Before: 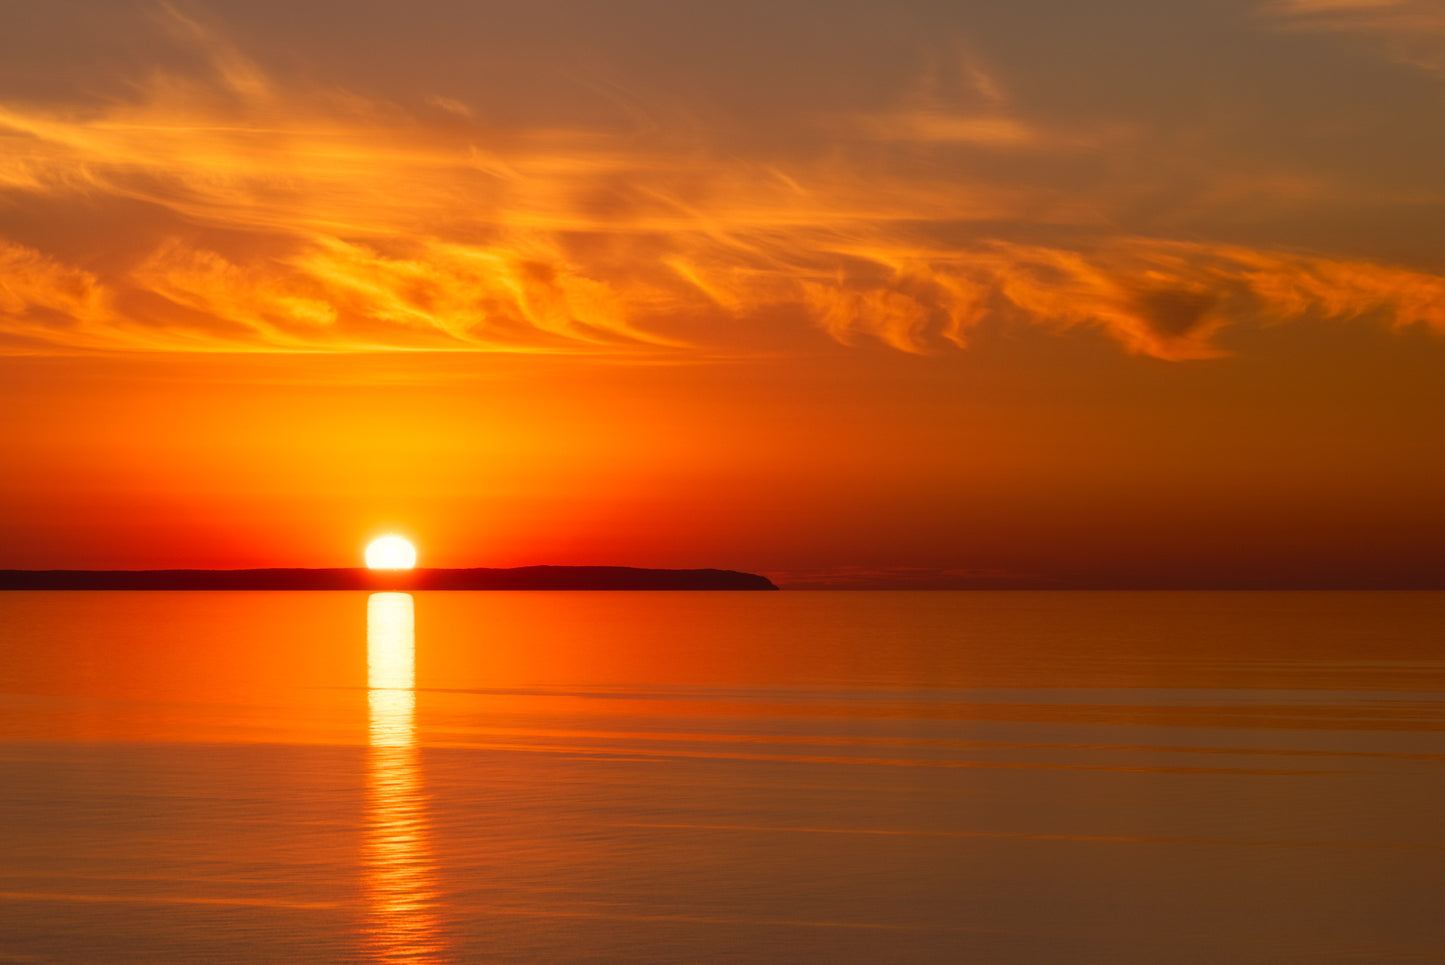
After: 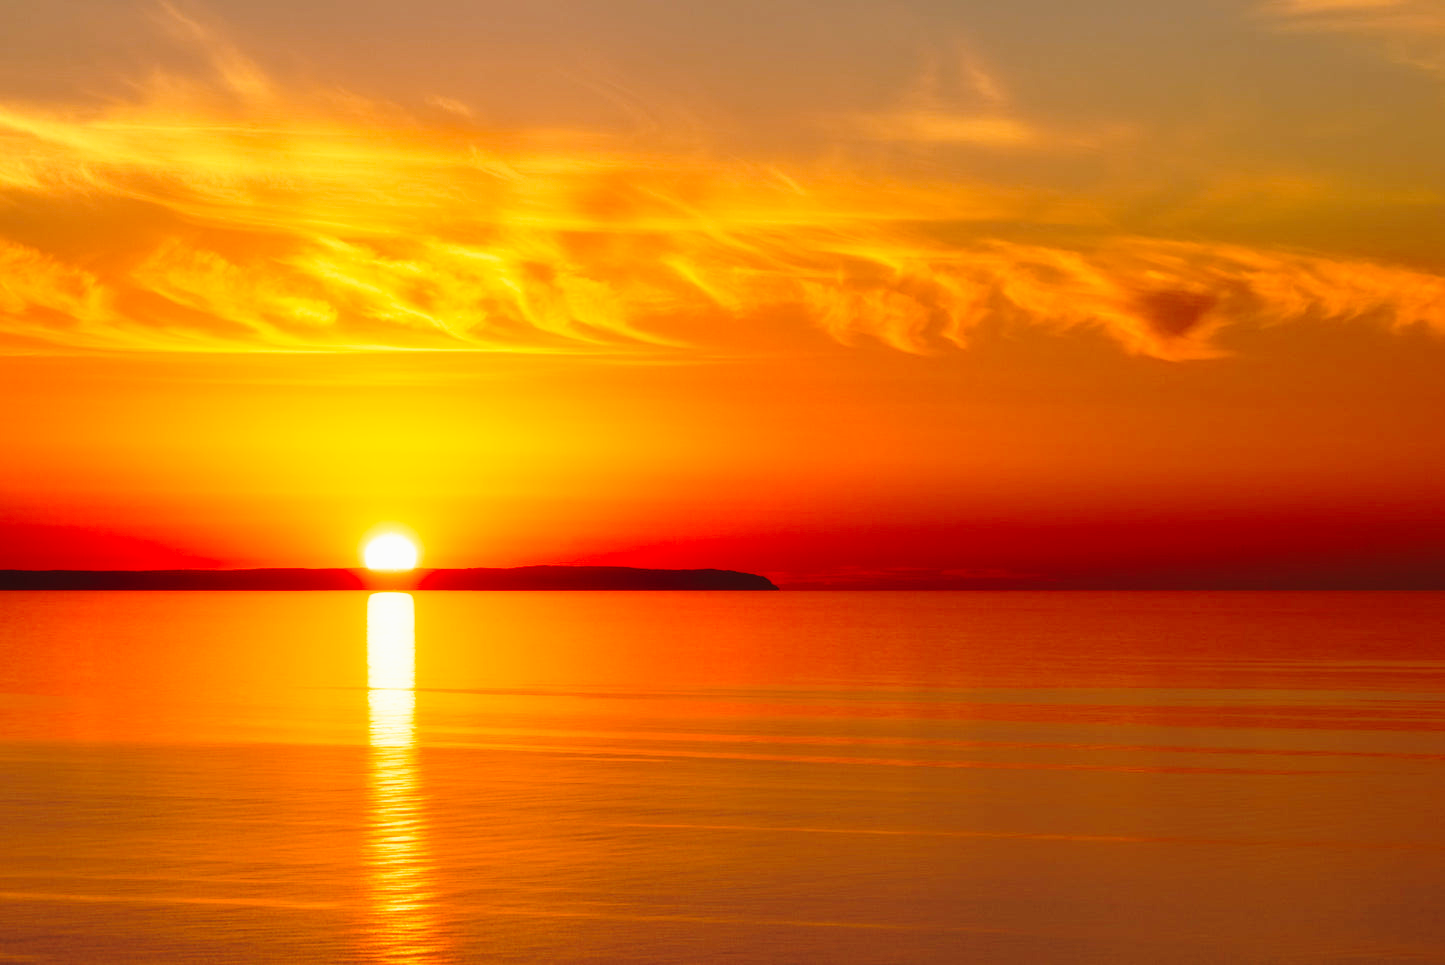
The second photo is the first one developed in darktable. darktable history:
contrast brightness saturation: contrast -0.02, brightness -0.01, saturation 0.03
base curve: curves: ch0 [(0, 0) (0.032, 0.037) (0.105, 0.228) (0.435, 0.76) (0.856, 0.983) (1, 1)], preserve colors none
